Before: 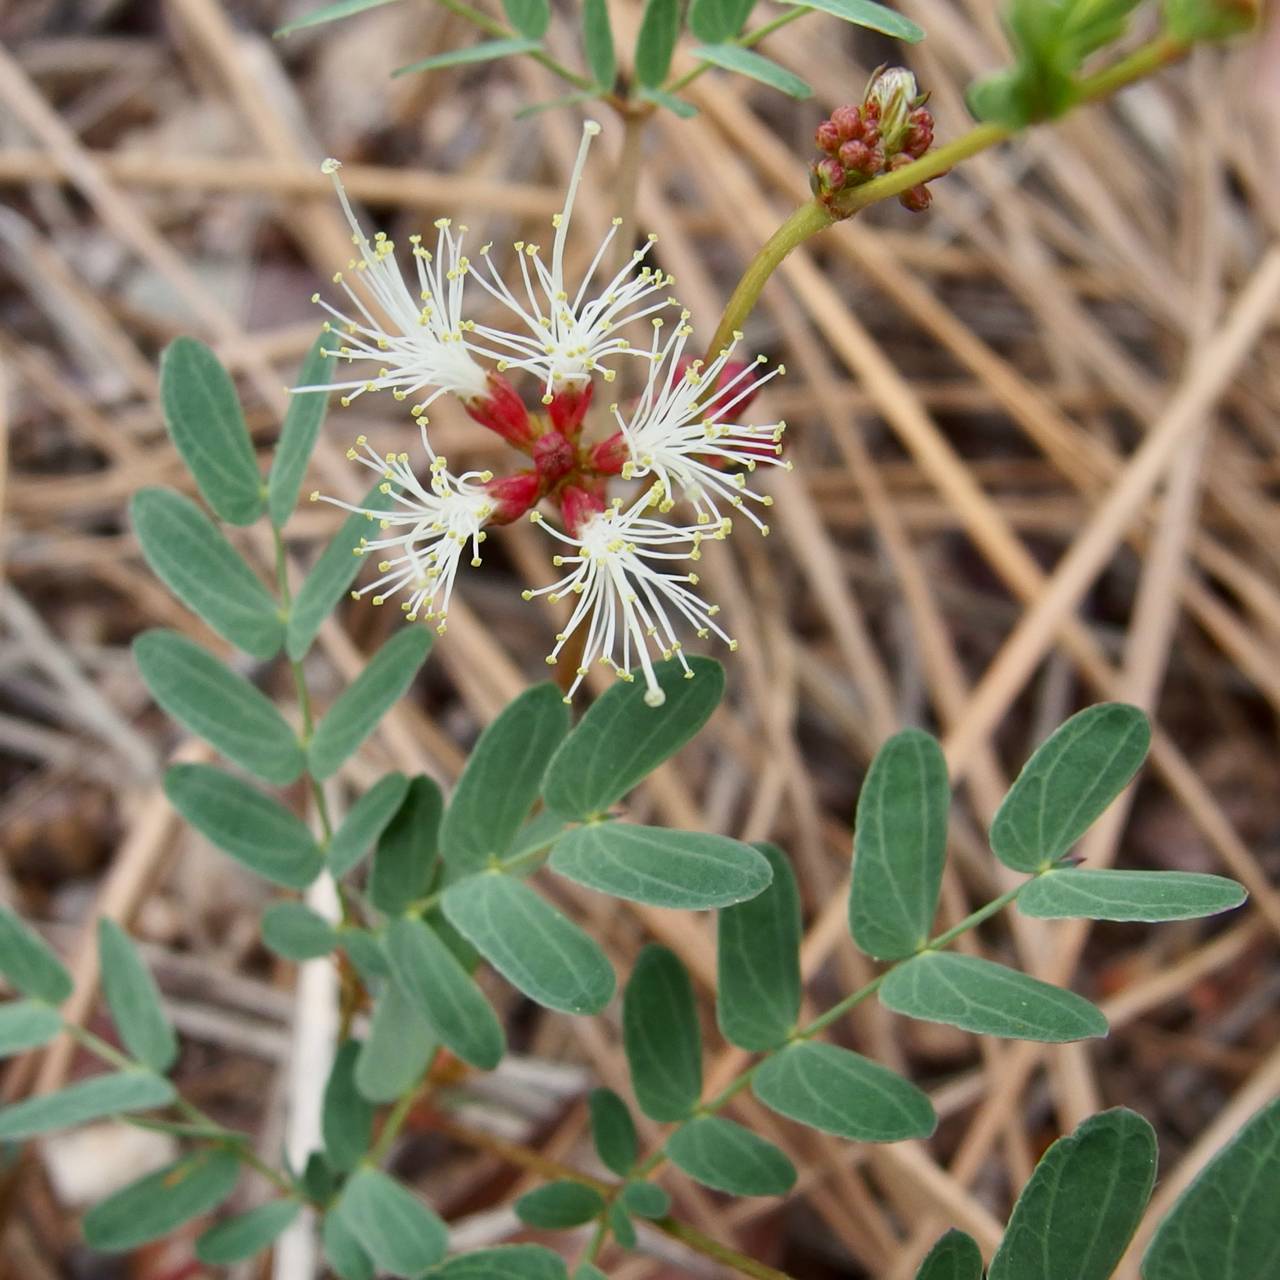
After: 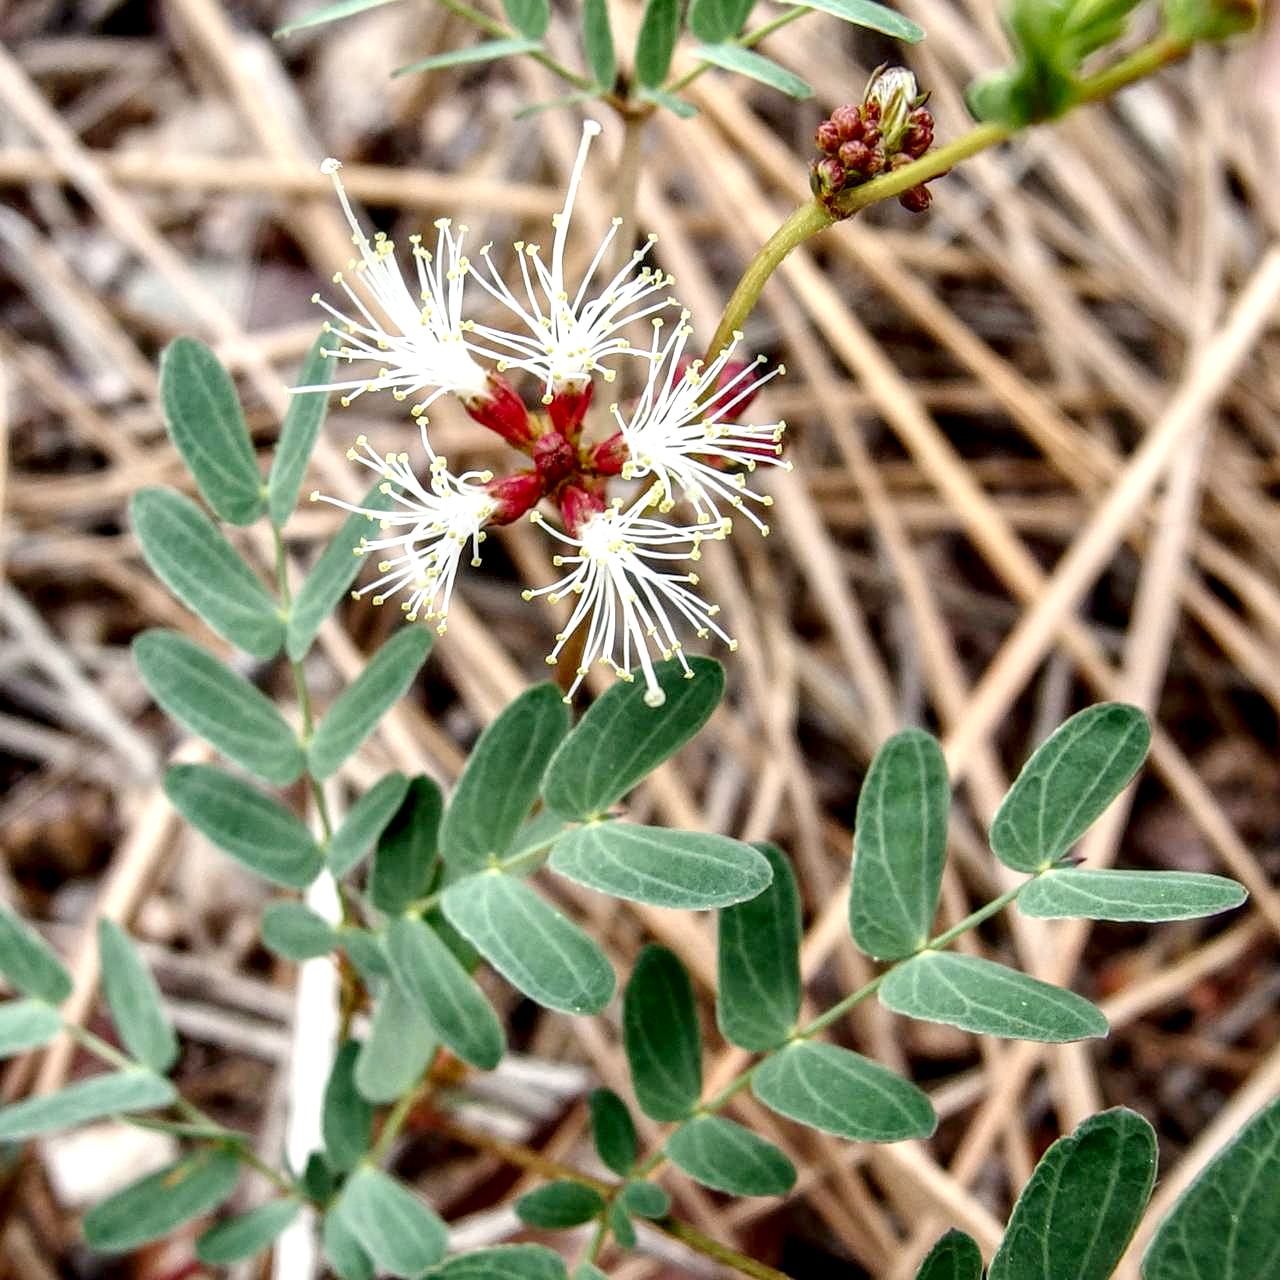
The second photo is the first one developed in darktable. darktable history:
tone curve: curves: ch0 [(0, 0) (0.091, 0.077) (0.389, 0.458) (0.745, 0.82) (0.844, 0.908) (0.909, 0.942) (1, 0.973)]; ch1 [(0, 0) (0.437, 0.404) (0.5, 0.5) (0.529, 0.55) (0.58, 0.6) (0.616, 0.649) (1, 1)]; ch2 [(0, 0) (0.442, 0.415) (0.5, 0.5) (0.535, 0.557) (0.585, 0.62) (1, 1)], preserve colors none
sharpen: amount 0.201
local contrast: highlights 16%, detail 187%
